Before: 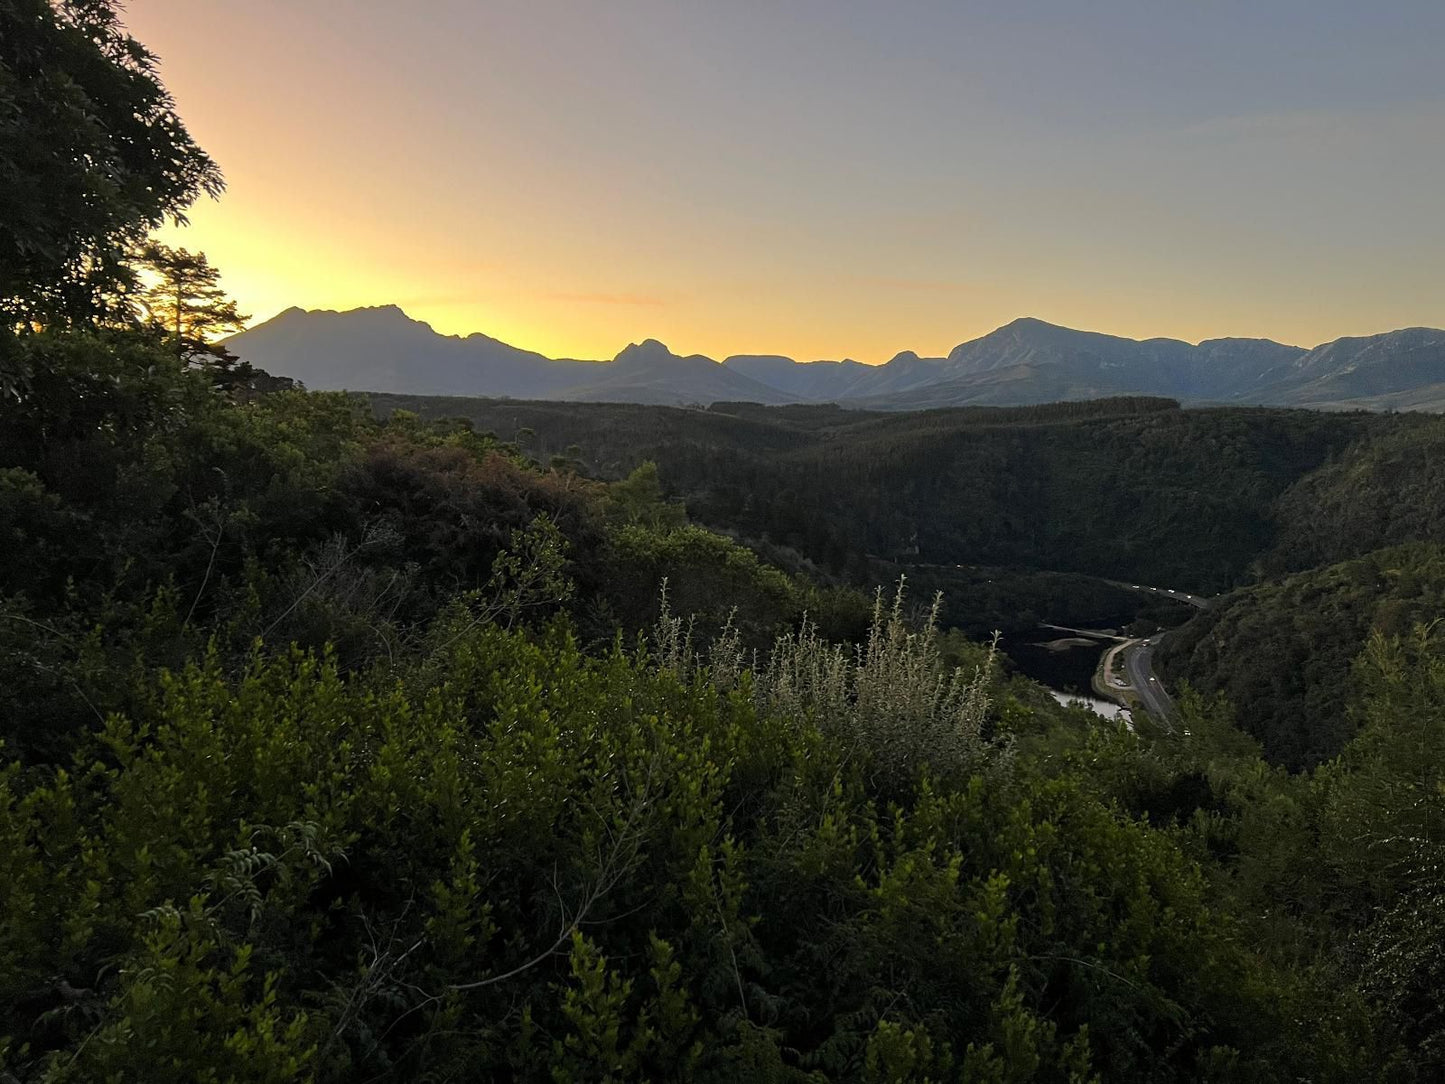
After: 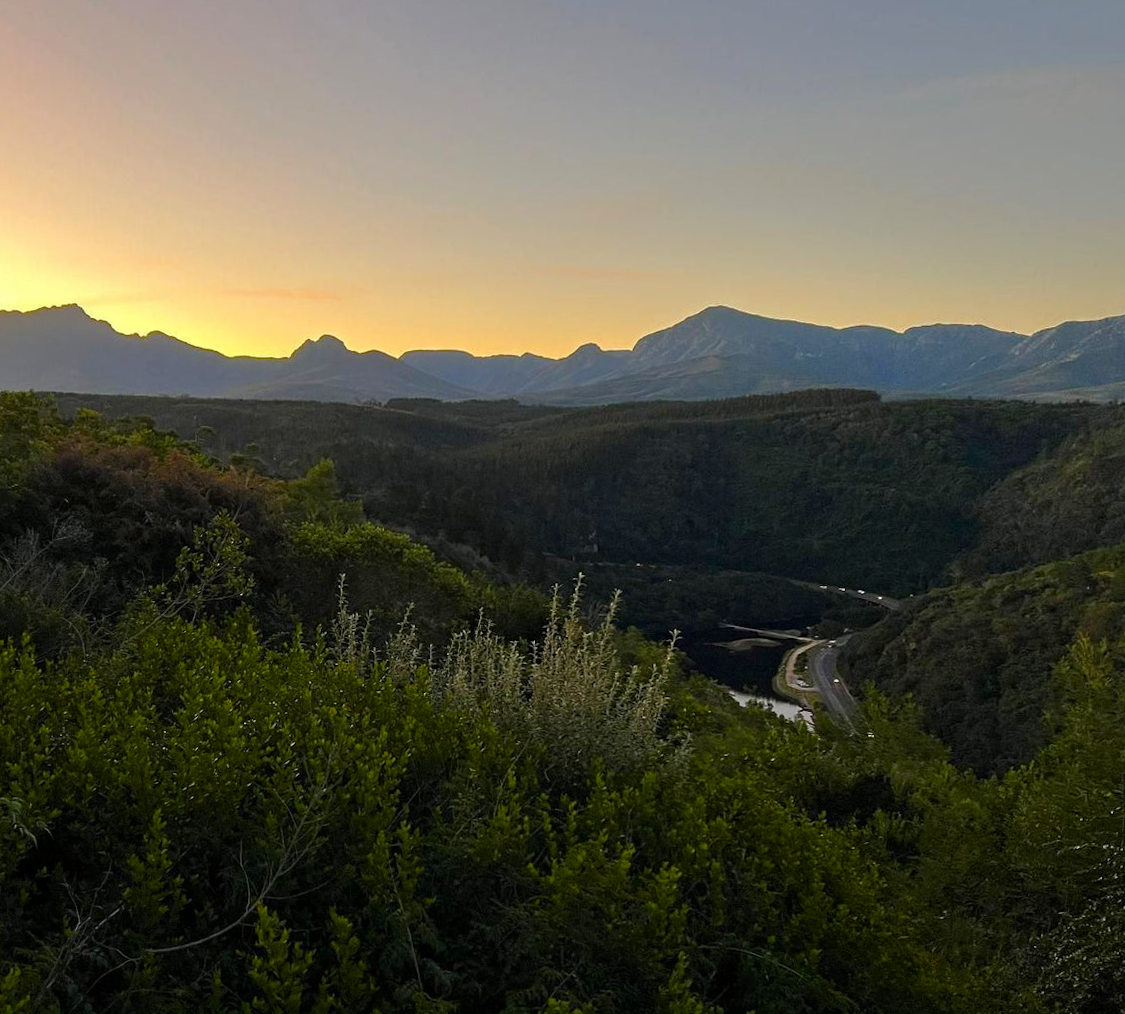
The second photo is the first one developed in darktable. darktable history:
crop: left 17.582%, bottom 0.031%
color balance rgb: perceptual saturation grading › global saturation 20%, perceptual saturation grading › highlights -25%, perceptual saturation grading › shadows 50%
rotate and perspective: rotation 0.062°, lens shift (vertical) 0.115, lens shift (horizontal) -0.133, crop left 0.047, crop right 0.94, crop top 0.061, crop bottom 0.94
tone equalizer: on, module defaults
